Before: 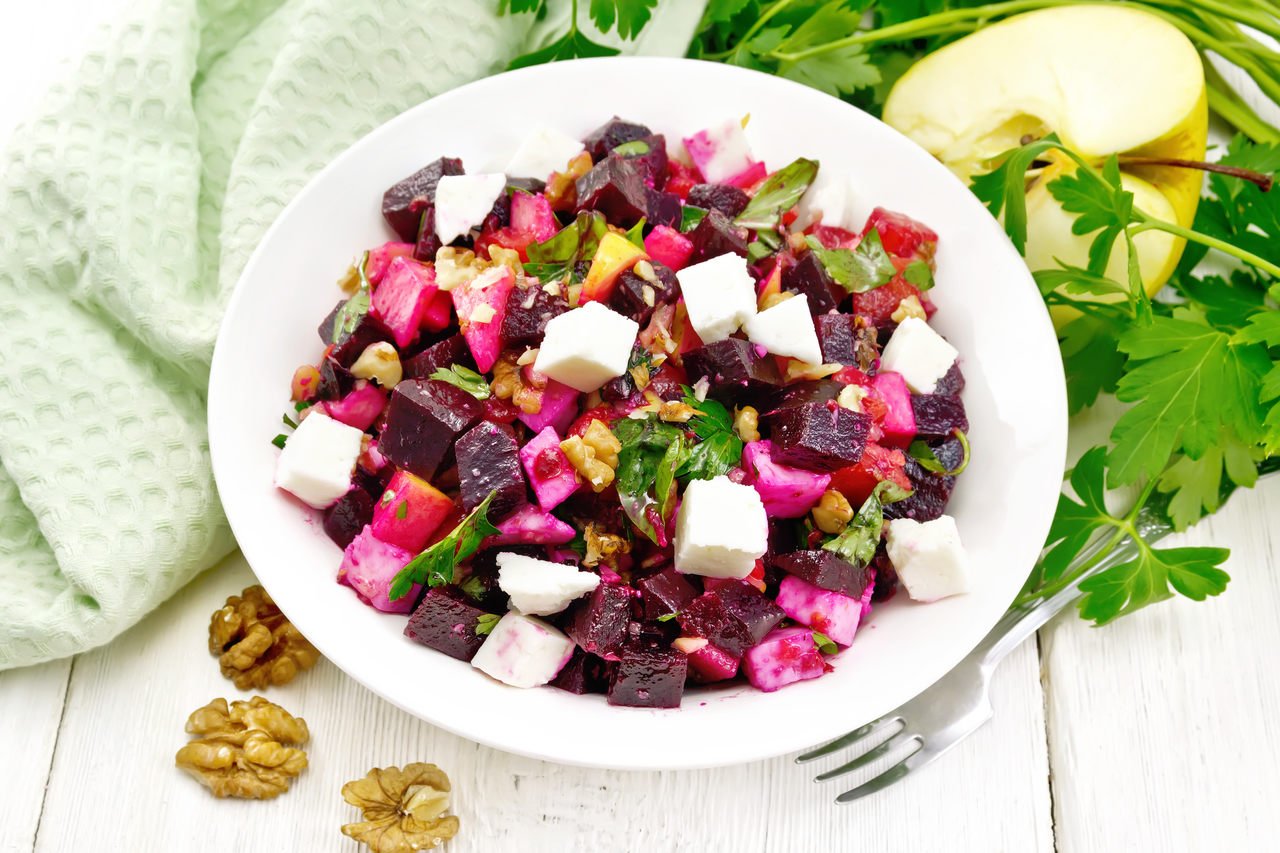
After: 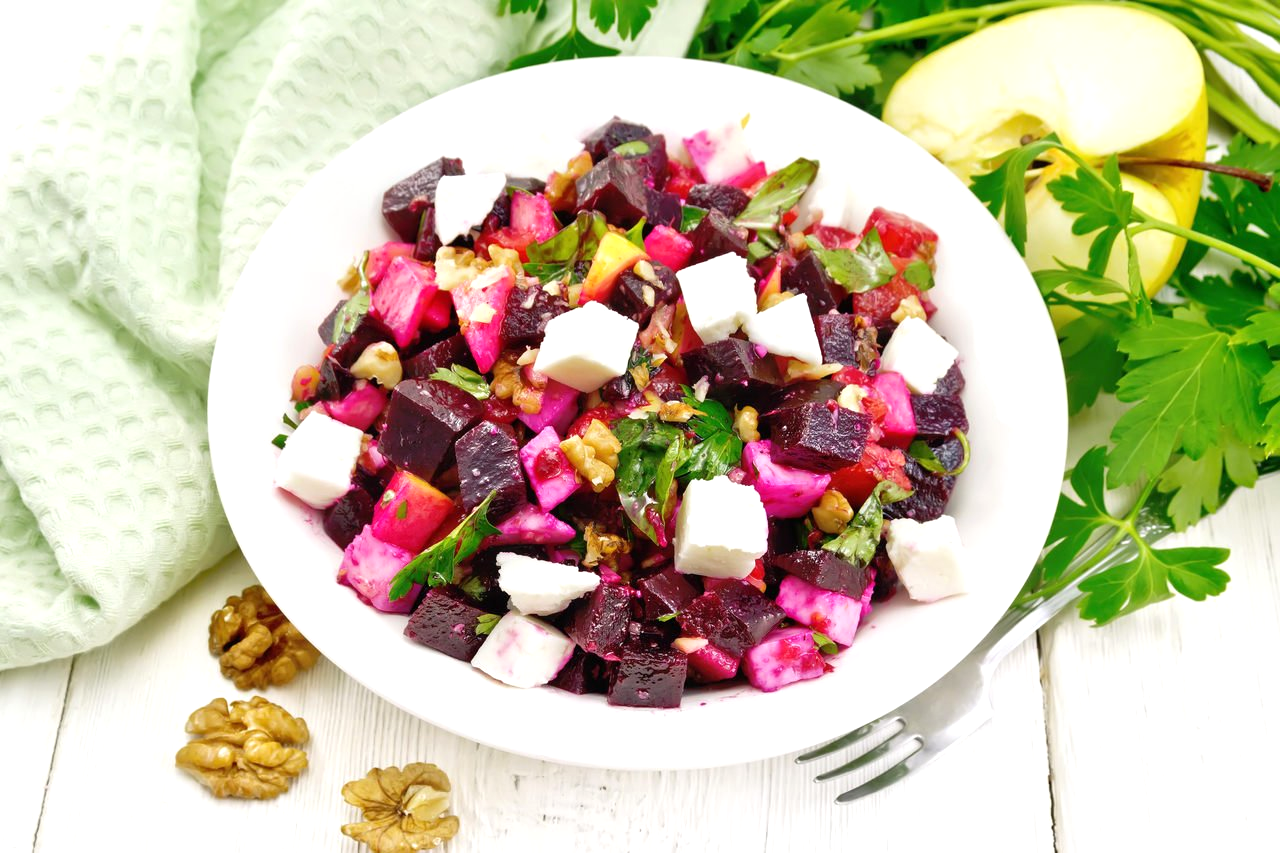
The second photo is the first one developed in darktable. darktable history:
exposure: exposure 0.2 EV, compensate highlight preservation false
tone equalizer: on, module defaults
